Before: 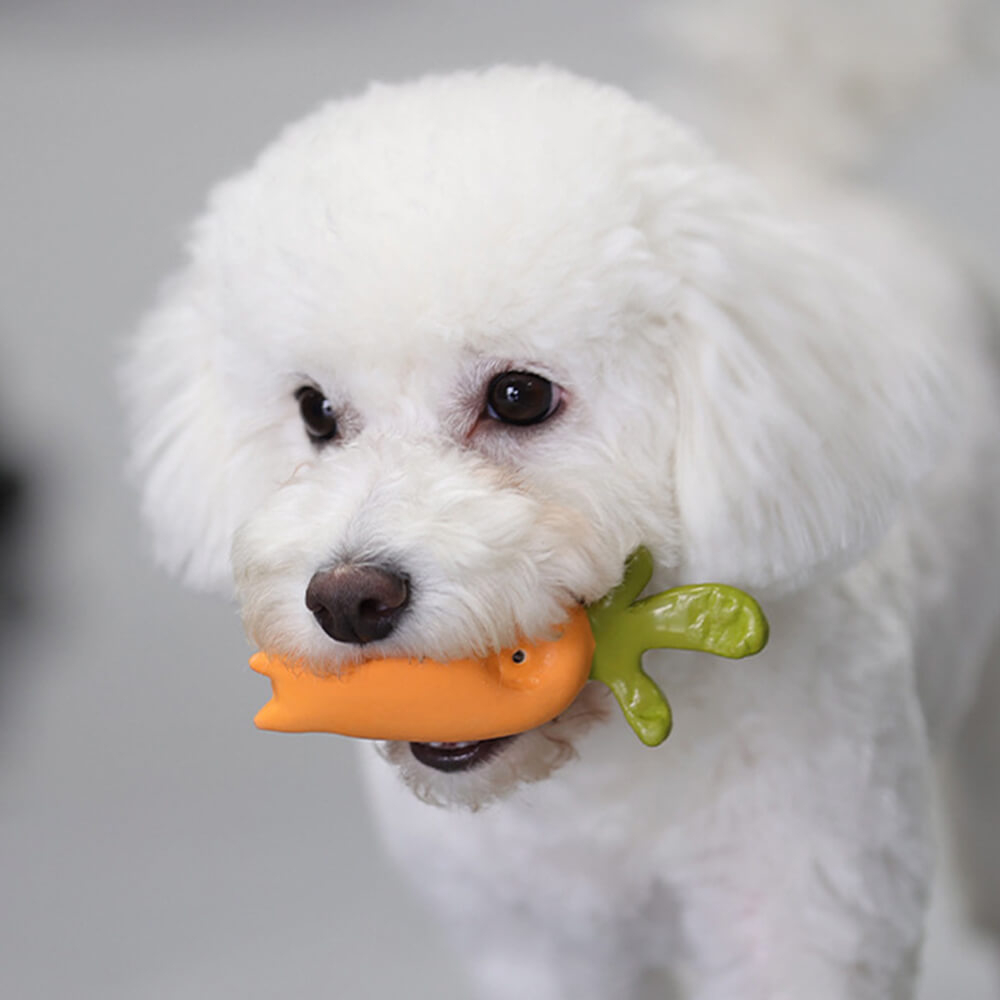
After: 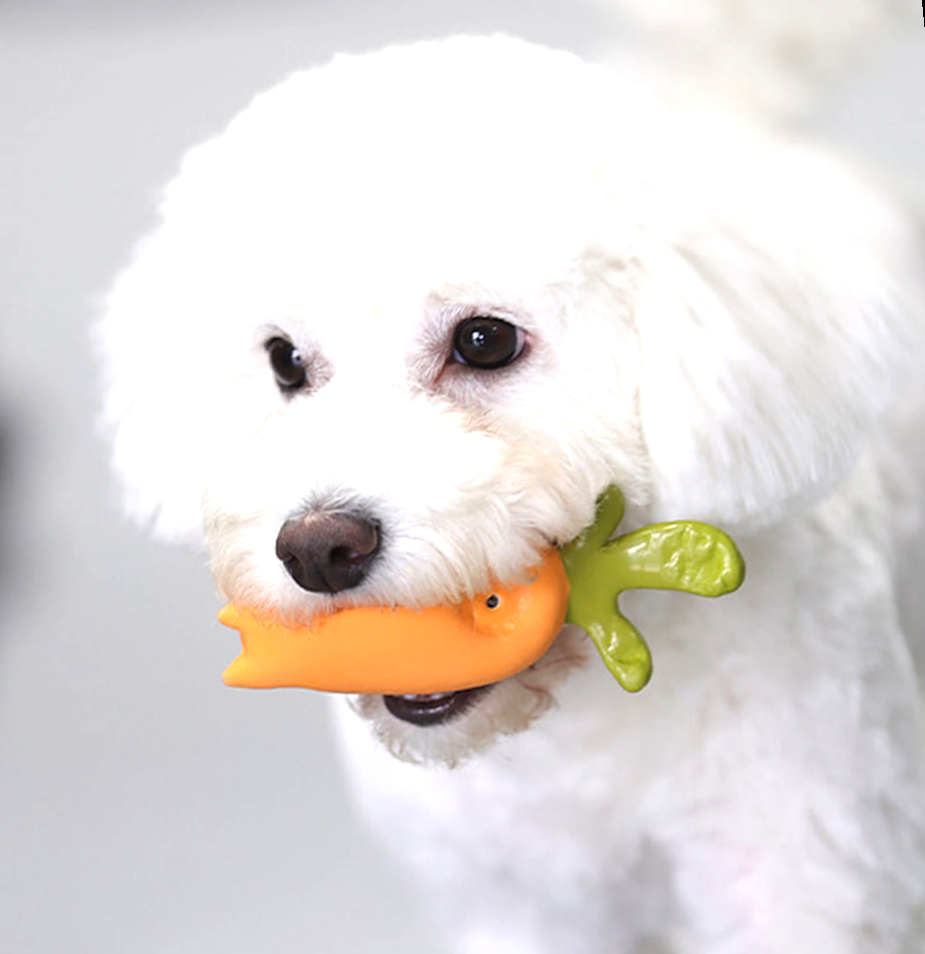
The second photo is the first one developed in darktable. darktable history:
rotate and perspective: rotation -1.68°, lens shift (vertical) -0.146, crop left 0.049, crop right 0.912, crop top 0.032, crop bottom 0.96
exposure: exposure 0.785 EV, compensate highlight preservation false
